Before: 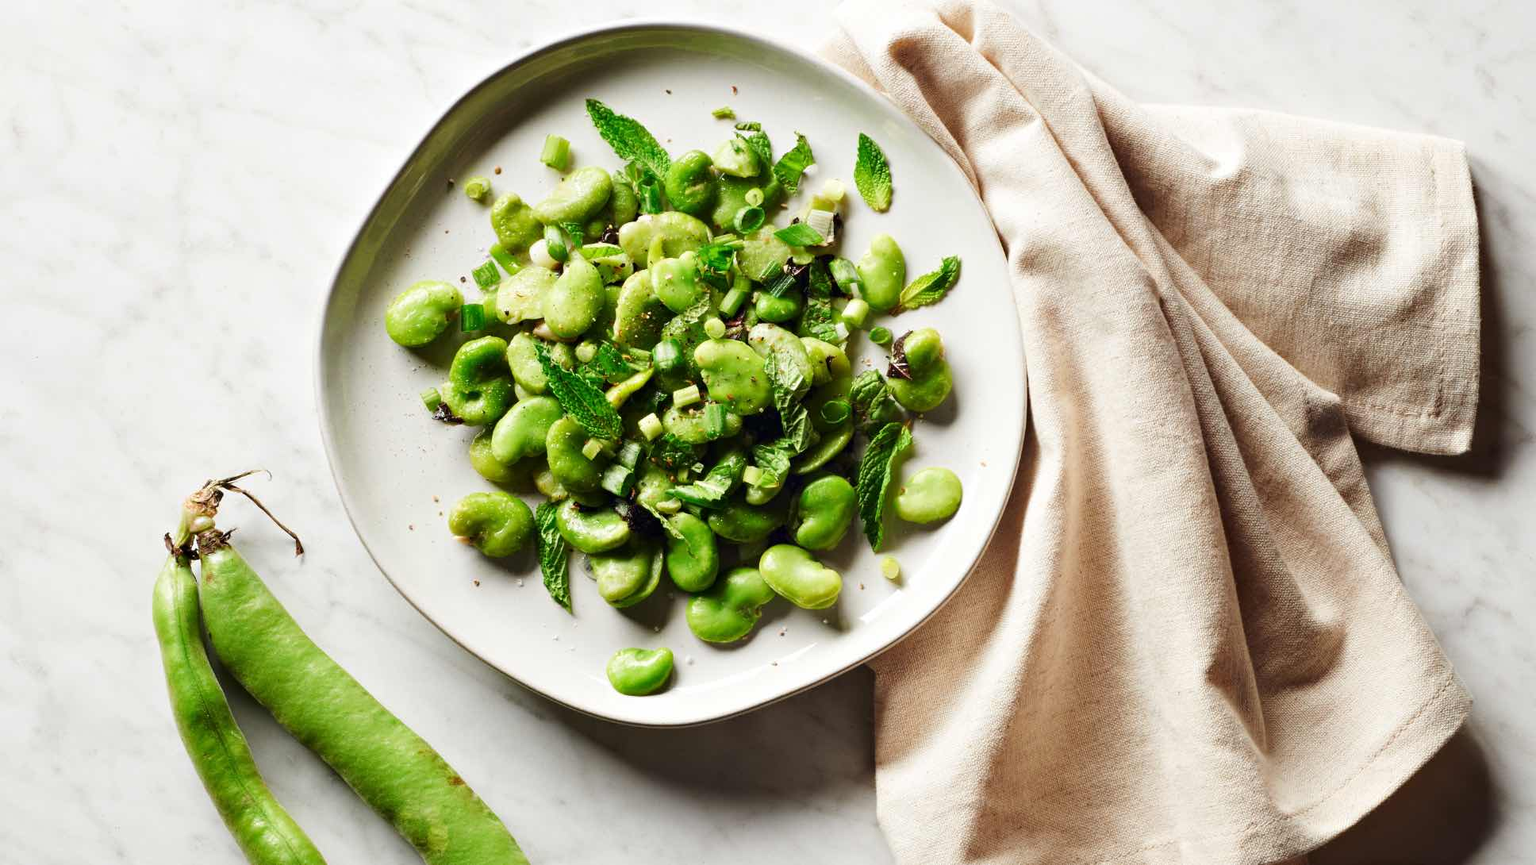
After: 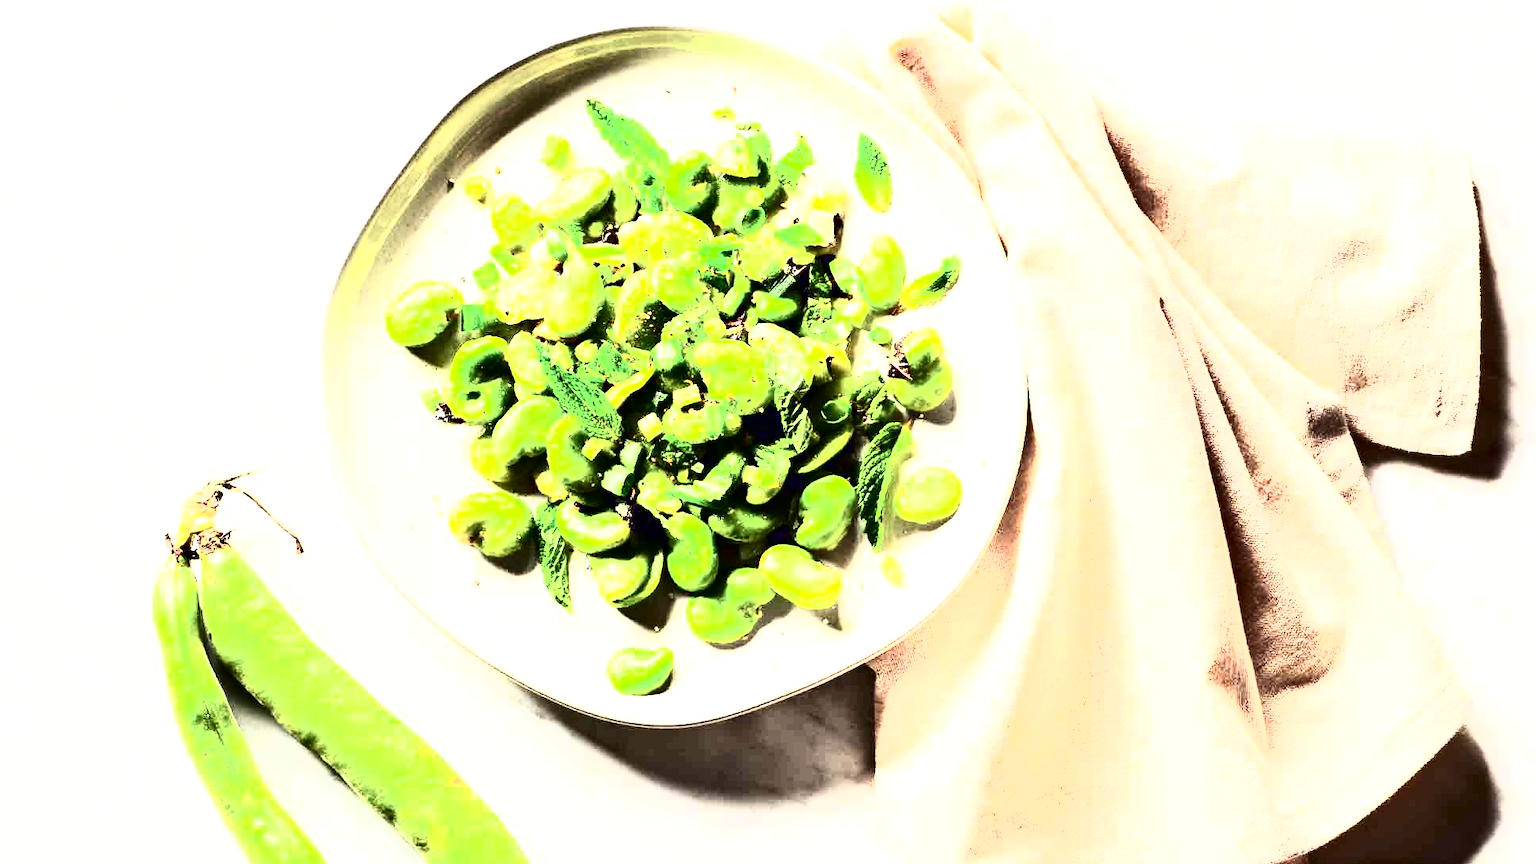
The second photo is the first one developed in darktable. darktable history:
tone curve: curves: ch0 [(0, 0) (0.003, 0) (0.011, 0.001) (0.025, 0.003) (0.044, 0.003) (0.069, 0.006) (0.1, 0.009) (0.136, 0.014) (0.177, 0.029) (0.224, 0.061) (0.277, 0.127) (0.335, 0.218) (0.399, 0.38) (0.468, 0.588) (0.543, 0.809) (0.623, 0.947) (0.709, 0.987) (0.801, 0.99) (0.898, 0.99) (1, 1)], color space Lab, independent channels, preserve colors none
exposure: black level correction 0, exposure 1.553 EV, compensate highlight preservation false
